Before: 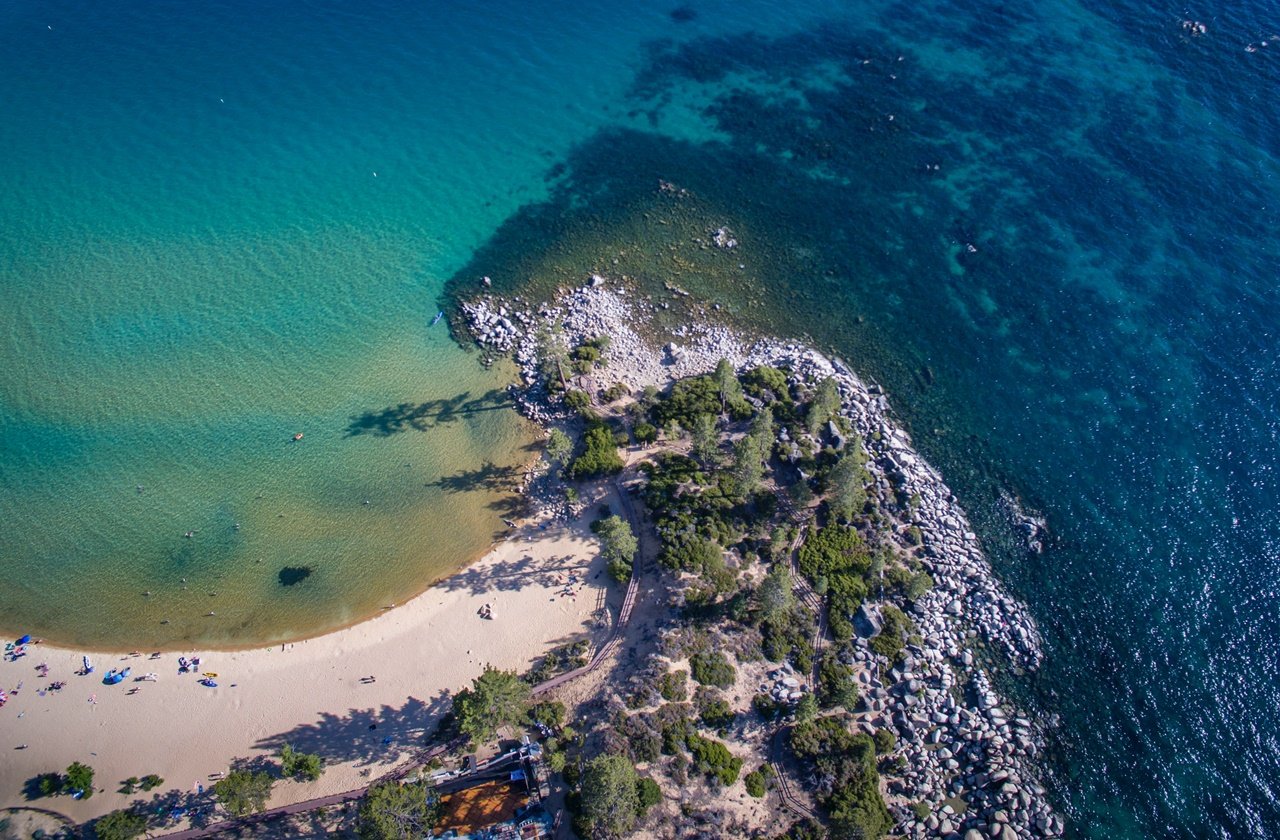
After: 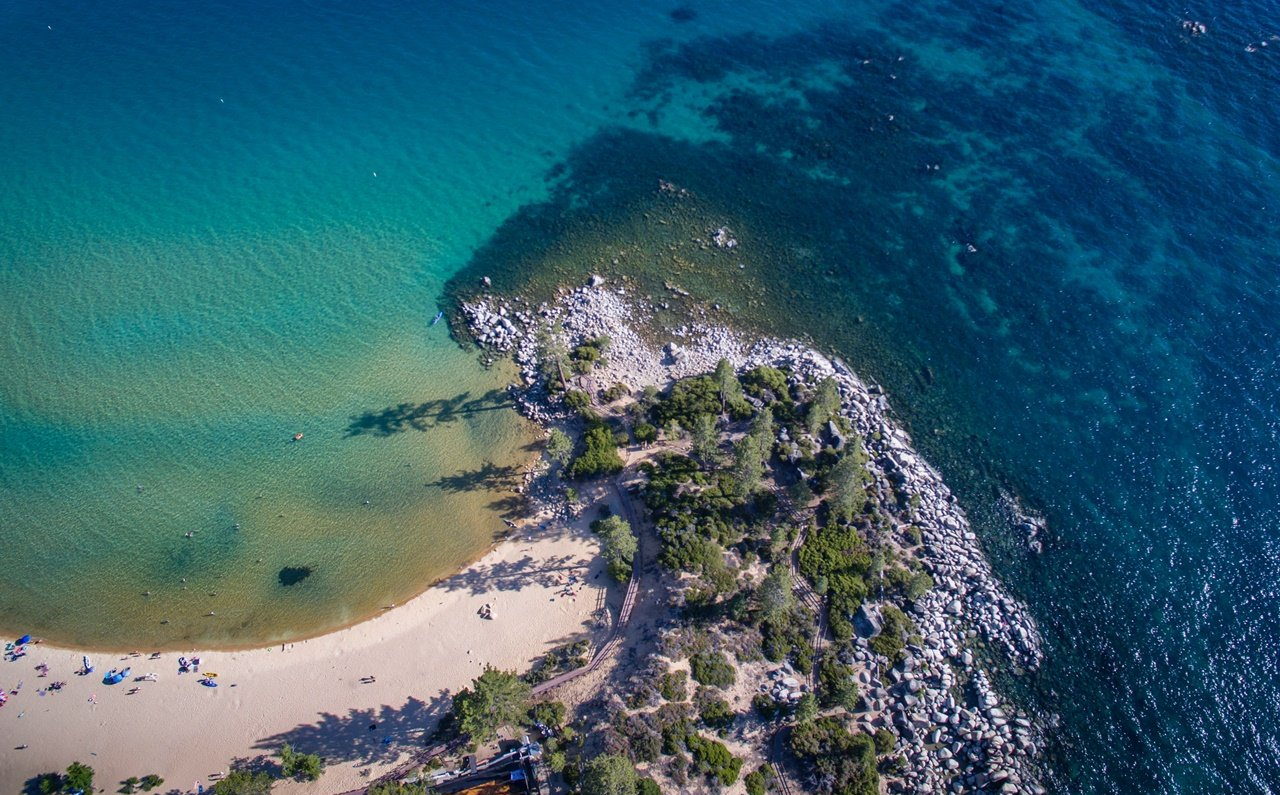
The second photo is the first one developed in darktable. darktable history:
crop and rotate: top 0.013%, bottom 5.288%
